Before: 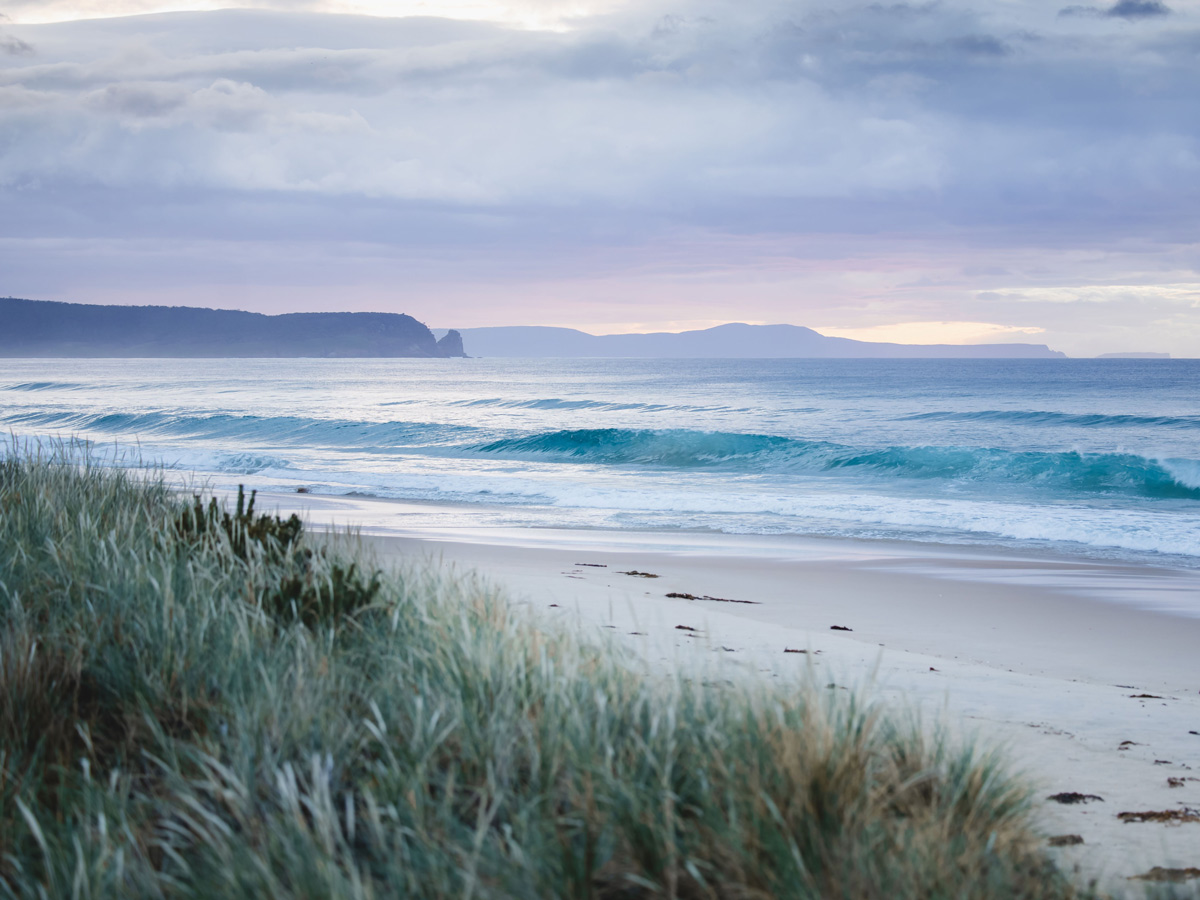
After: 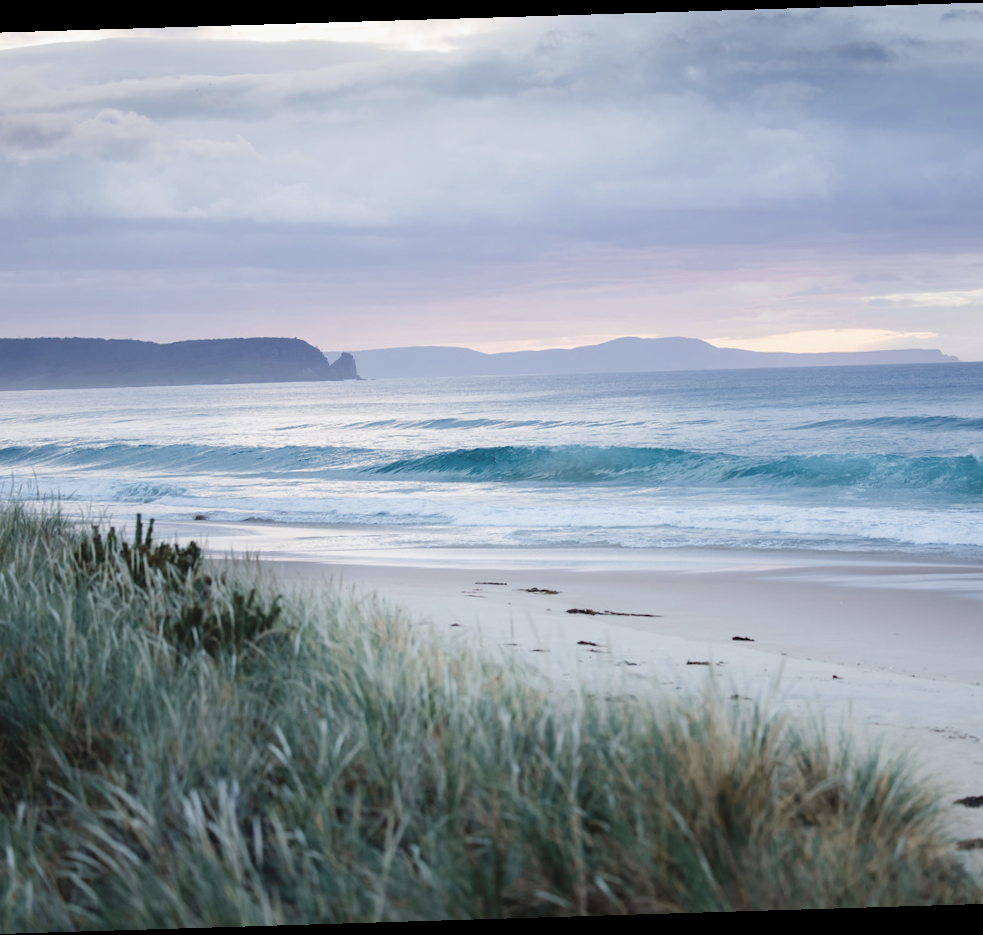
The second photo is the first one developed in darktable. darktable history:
crop and rotate: left 9.597%, right 10.195%
rotate and perspective: rotation -1.75°, automatic cropping off
color correction: saturation 0.85
